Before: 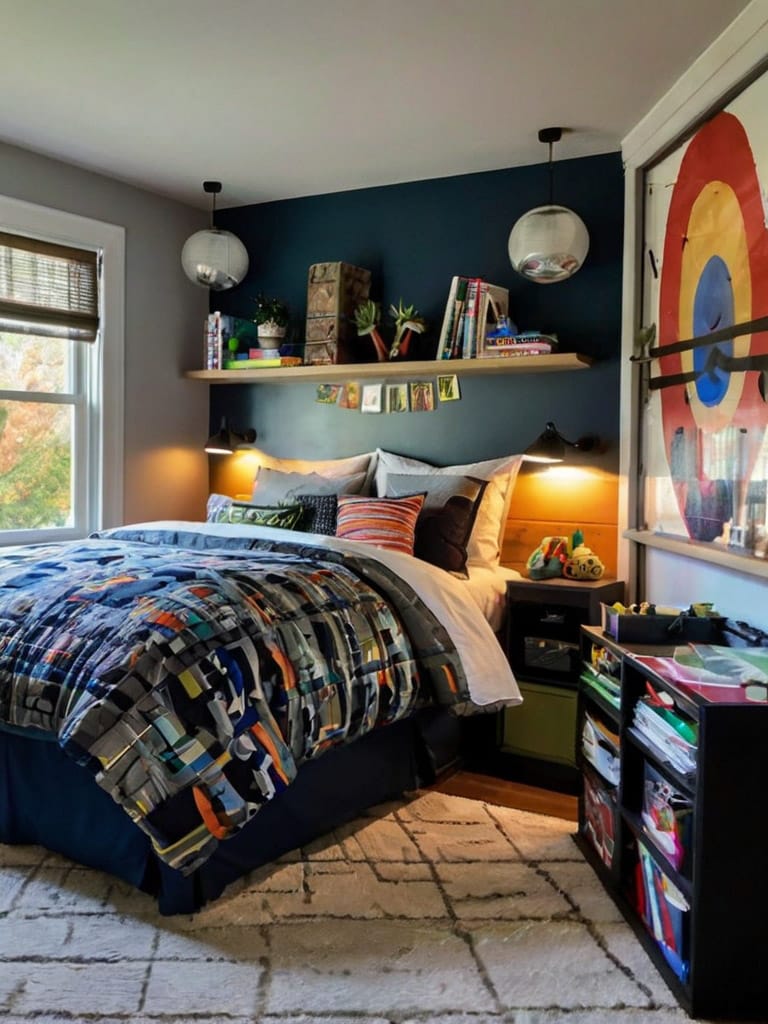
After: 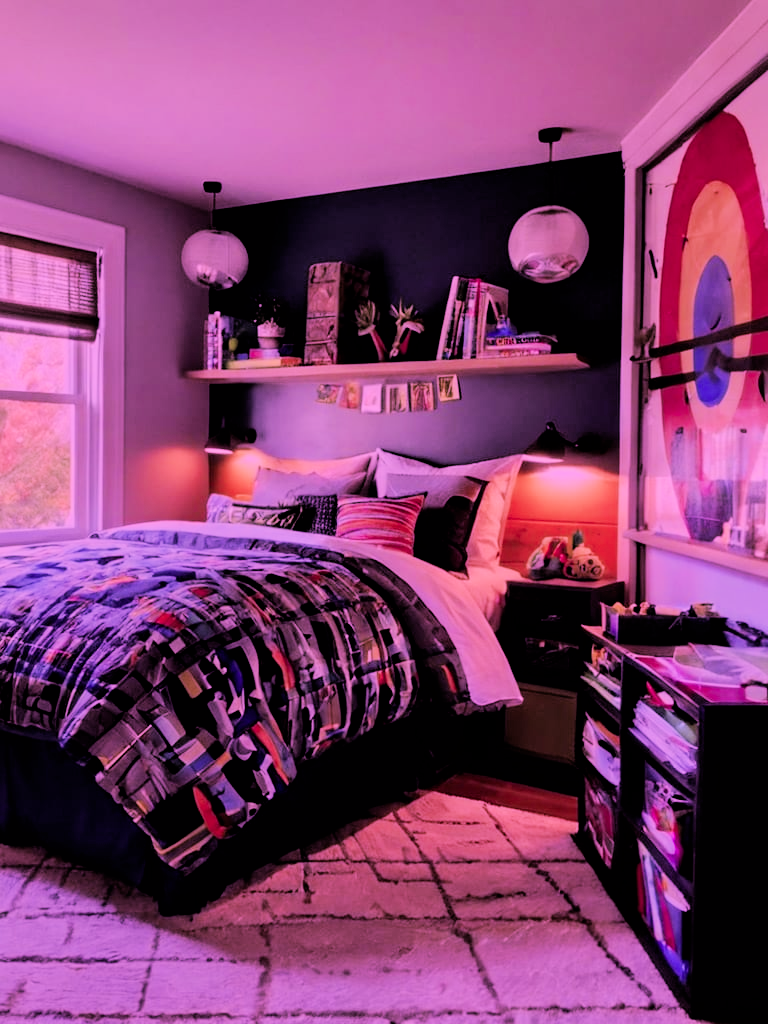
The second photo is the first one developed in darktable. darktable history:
filmic rgb: black relative exposure -4.14 EV, white relative exposure 5.1 EV, hardness 2.11, contrast 1.165
color calibration: illuminant custom, x 0.261, y 0.521, temperature 7054.11 K
